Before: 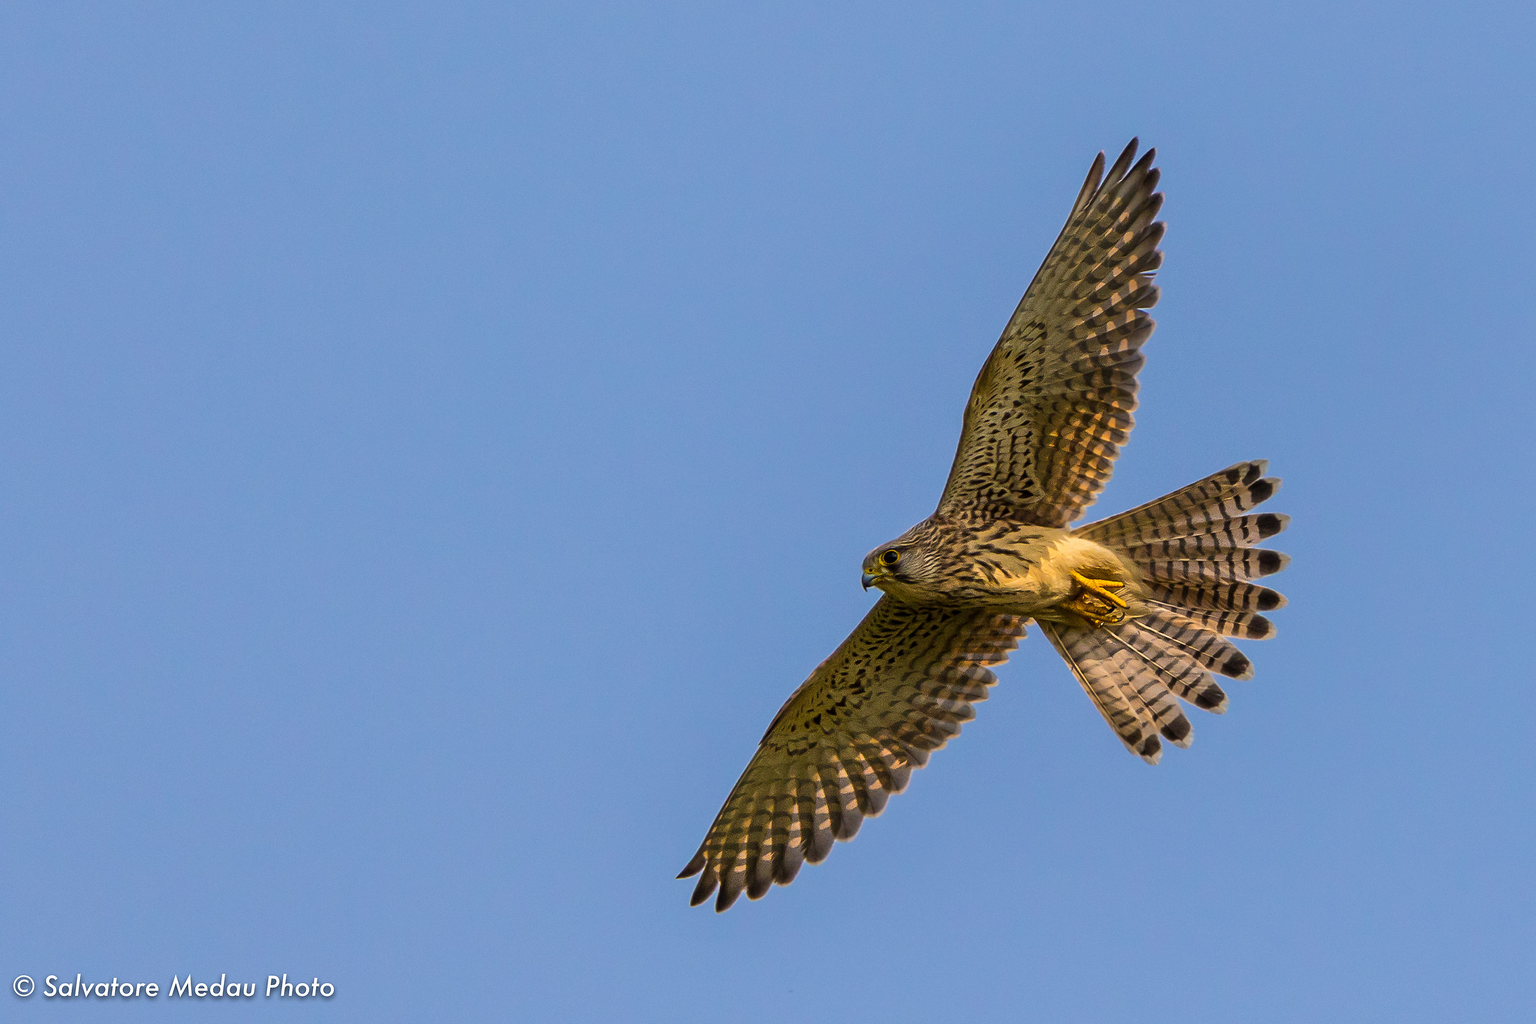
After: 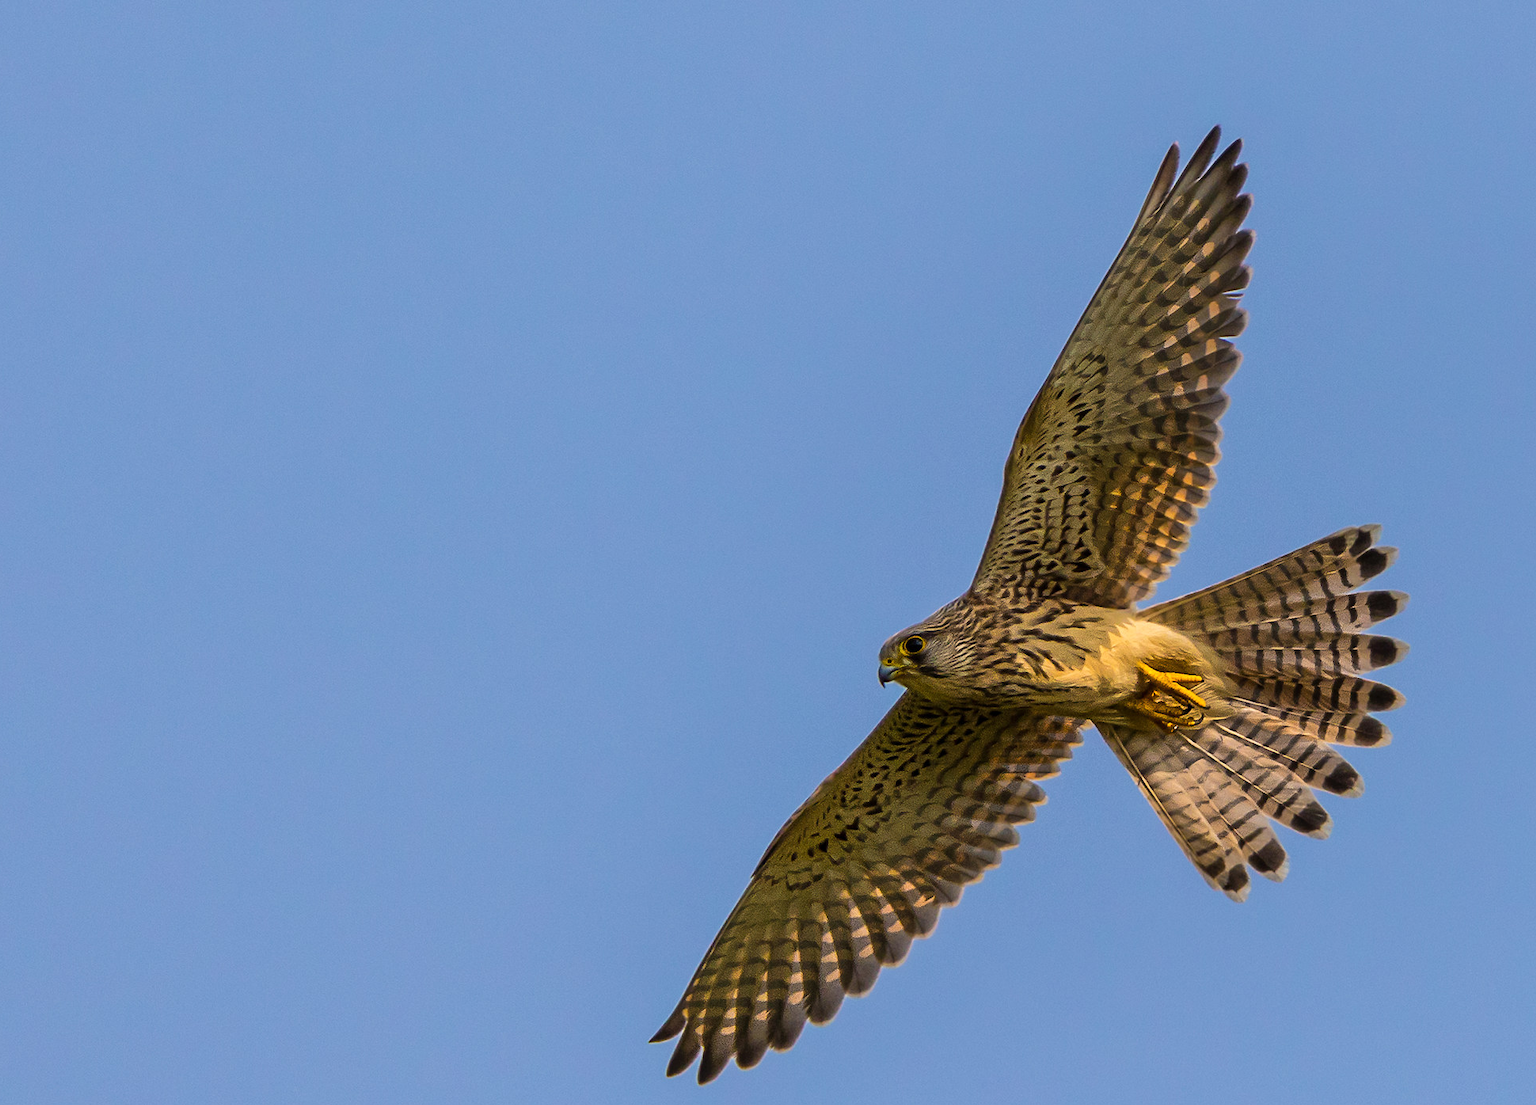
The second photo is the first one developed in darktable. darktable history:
shadows and highlights: shadows 61.72, white point adjustment 0.473, highlights -34.04, compress 84.02%
crop: left 9.91%, top 3.541%, right 9.23%, bottom 9.157%
